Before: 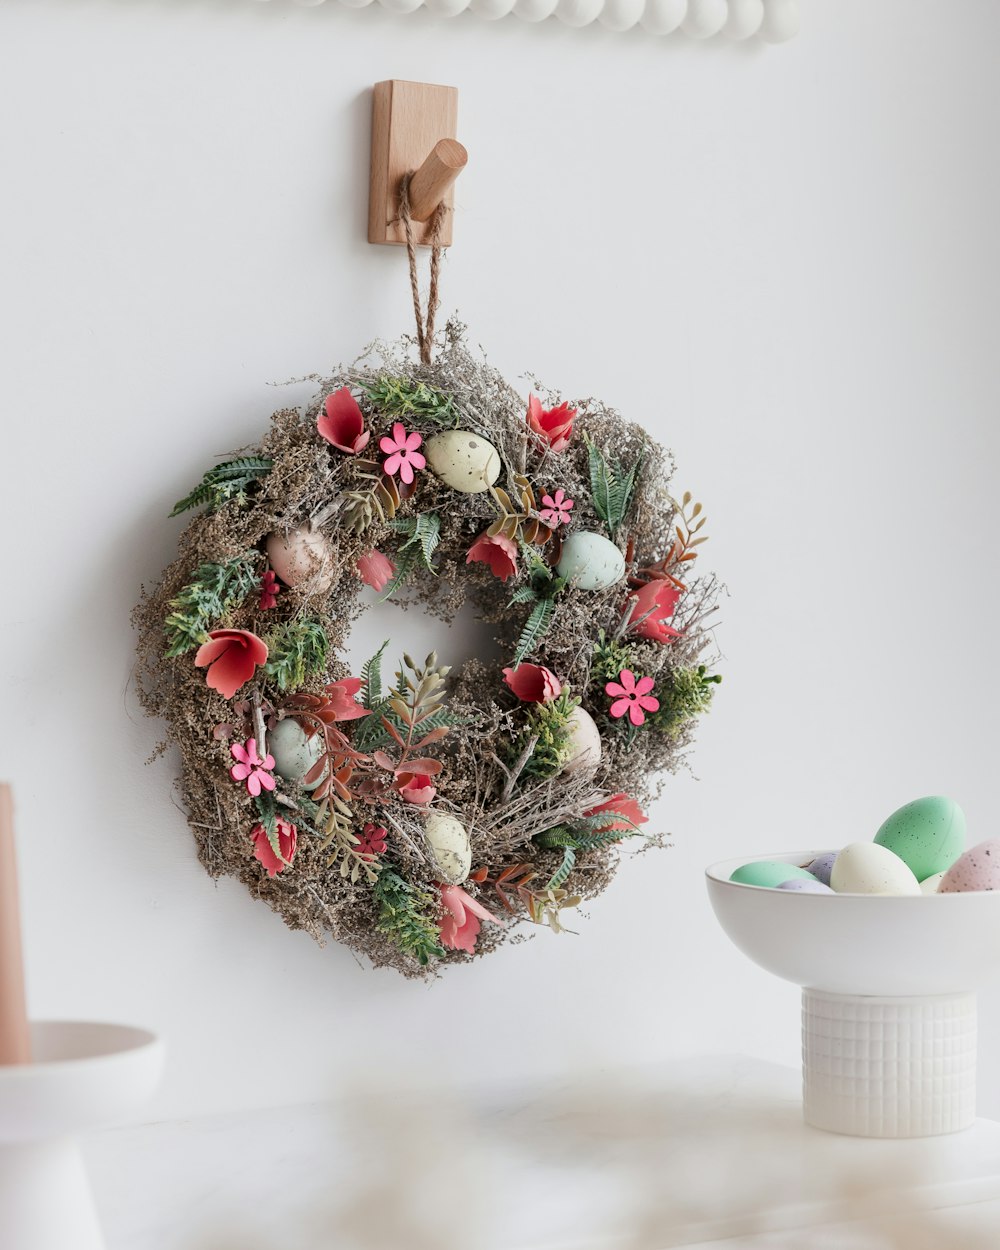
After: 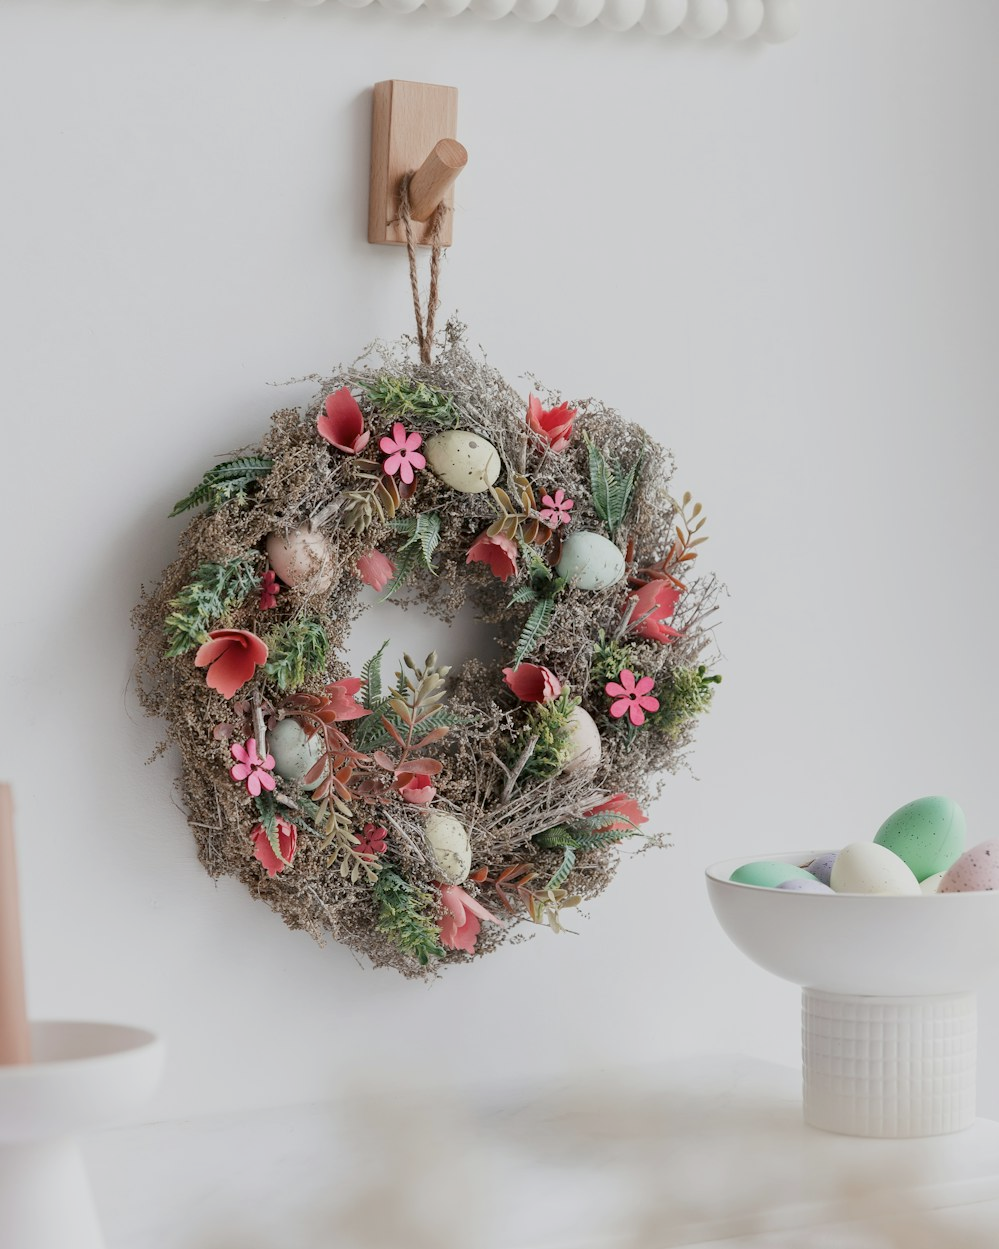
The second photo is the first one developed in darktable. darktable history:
color balance: contrast -15%
